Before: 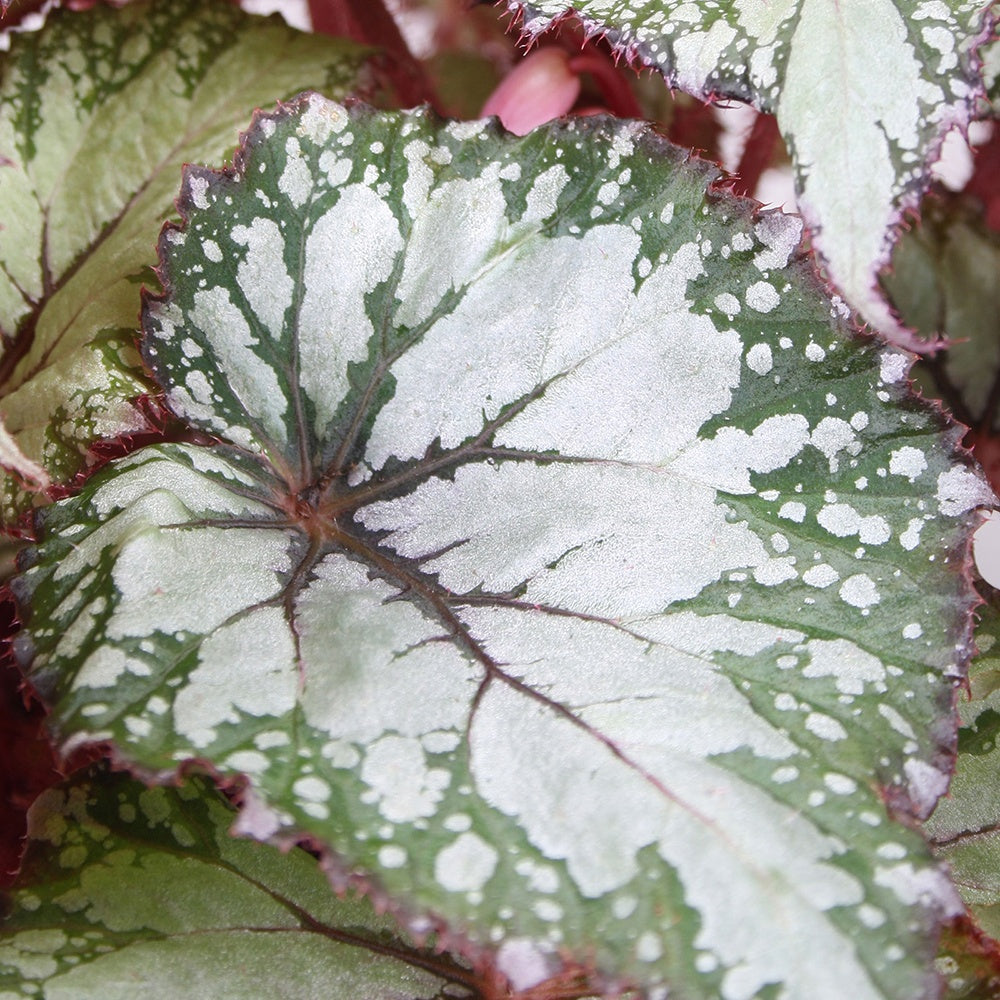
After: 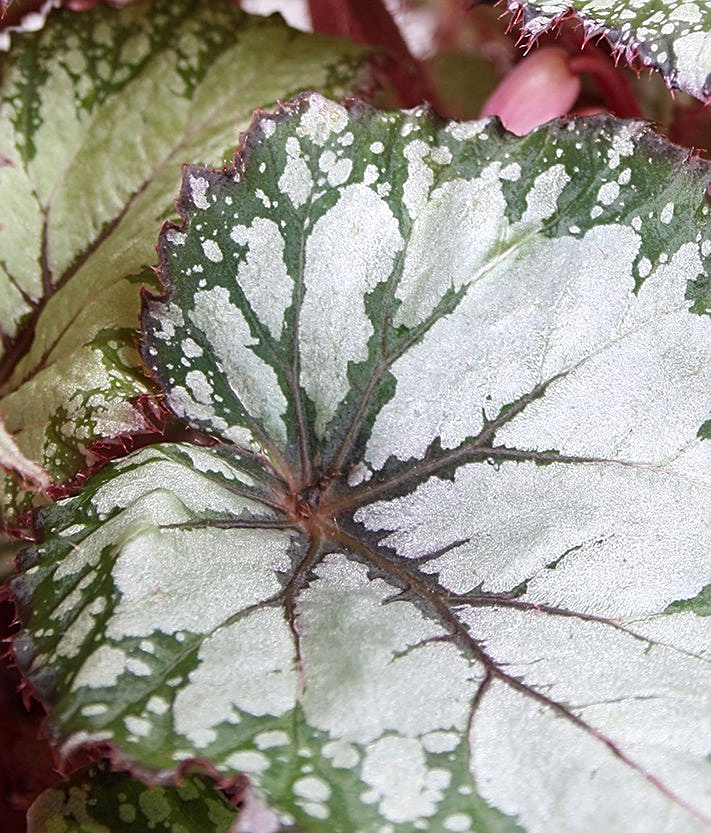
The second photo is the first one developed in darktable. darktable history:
crop: right 28.885%, bottom 16.626%
sharpen: on, module defaults
local contrast: highlights 100%, shadows 100%, detail 120%, midtone range 0.2
color balance rgb: on, module defaults
